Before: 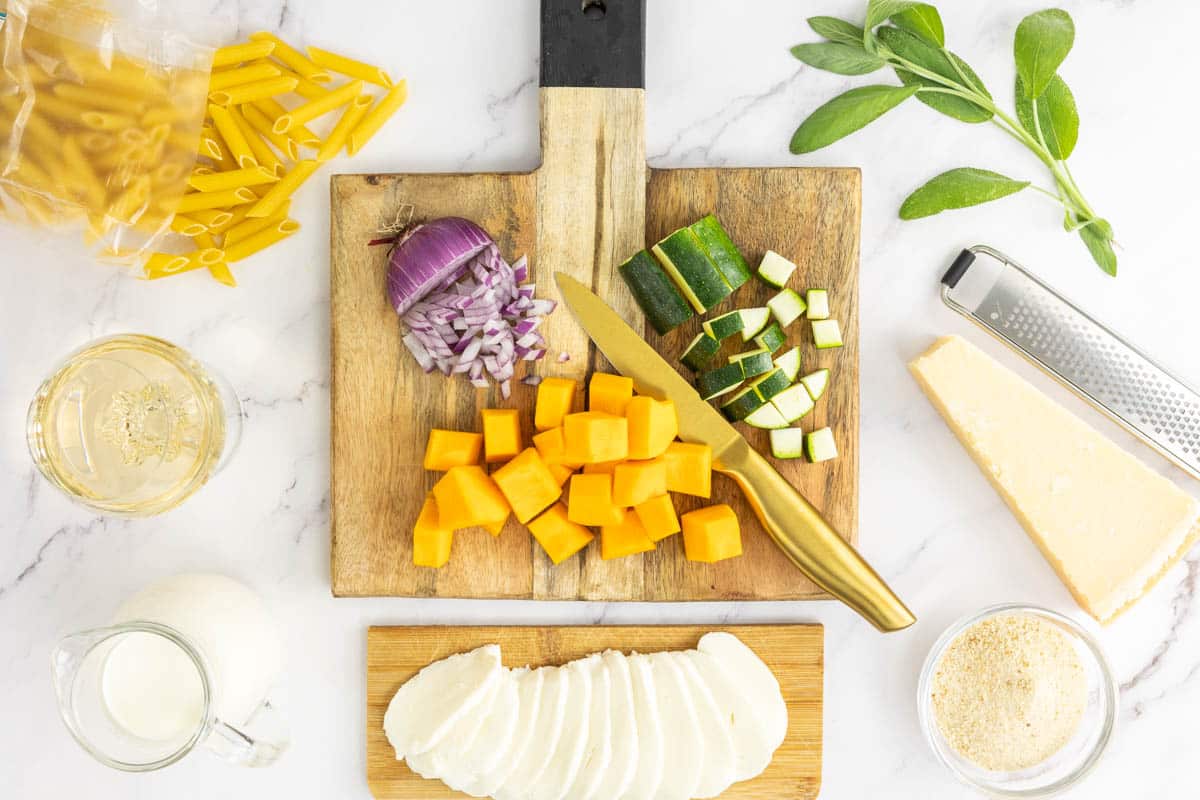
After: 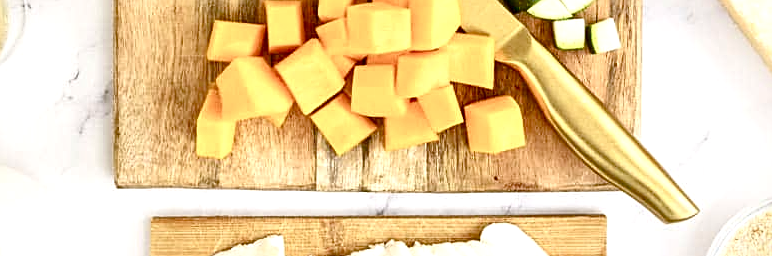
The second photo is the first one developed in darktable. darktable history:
color balance rgb: shadows lift › chroma 1%, shadows lift › hue 113°, highlights gain › chroma 0.2%, highlights gain › hue 333°, perceptual saturation grading › global saturation 20%, perceptual saturation grading › highlights -50%, perceptual saturation grading › shadows 25%, contrast -10%
exposure: black level correction 0, exposure 0.5 EV, compensate highlight preservation false
sharpen: on, module defaults
contrast brightness saturation: contrast 0.2, brightness -0.11, saturation 0.1
crop: left 18.091%, top 51.13%, right 17.525%, bottom 16.85%
local contrast: mode bilateral grid, contrast 20, coarseness 50, detail 171%, midtone range 0.2
